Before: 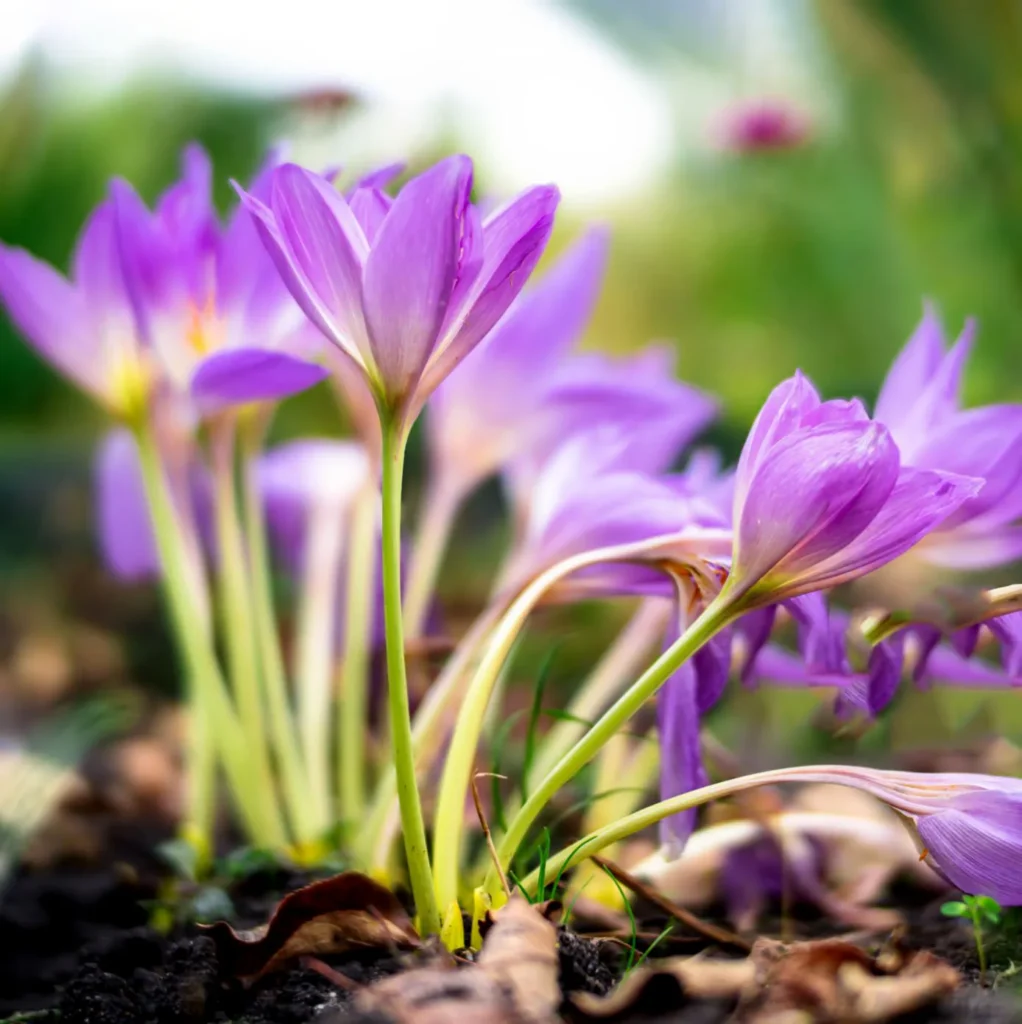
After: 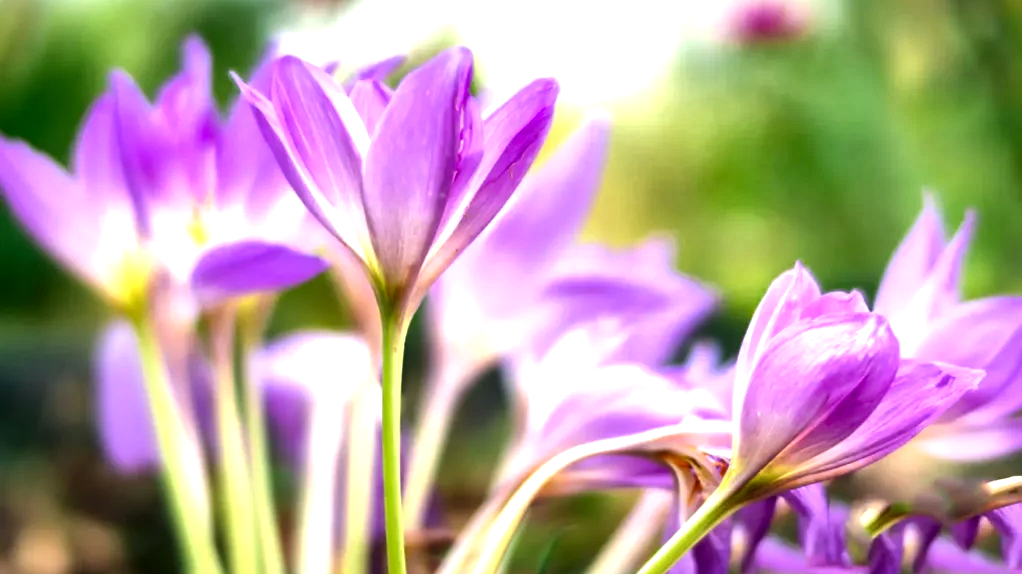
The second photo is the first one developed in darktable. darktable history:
rotate and perspective: automatic cropping off
exposure: black level correction 0, exposure 0.3 EV, compensate highlight preservation false
tone equalizer: -8 EV -0.417 EV, -7 EV -0.389 EV, -6 EV -0.333 EV, -5 EV -0.222 EV, -3 EV 0.222 EV, -2 EV 0.333 EV, -1 EV 0.389 EV, +0 EV 0.417 EV, edges refinement/feathering 500, mask exposure compensation -1.57 EV, preserve details no
crop and rotate: top 10.605%, bottom 33.274%
local contrast: mode bilateral grid, contrast 20, coarseness 50, detail 171%, midtone range 0.2
